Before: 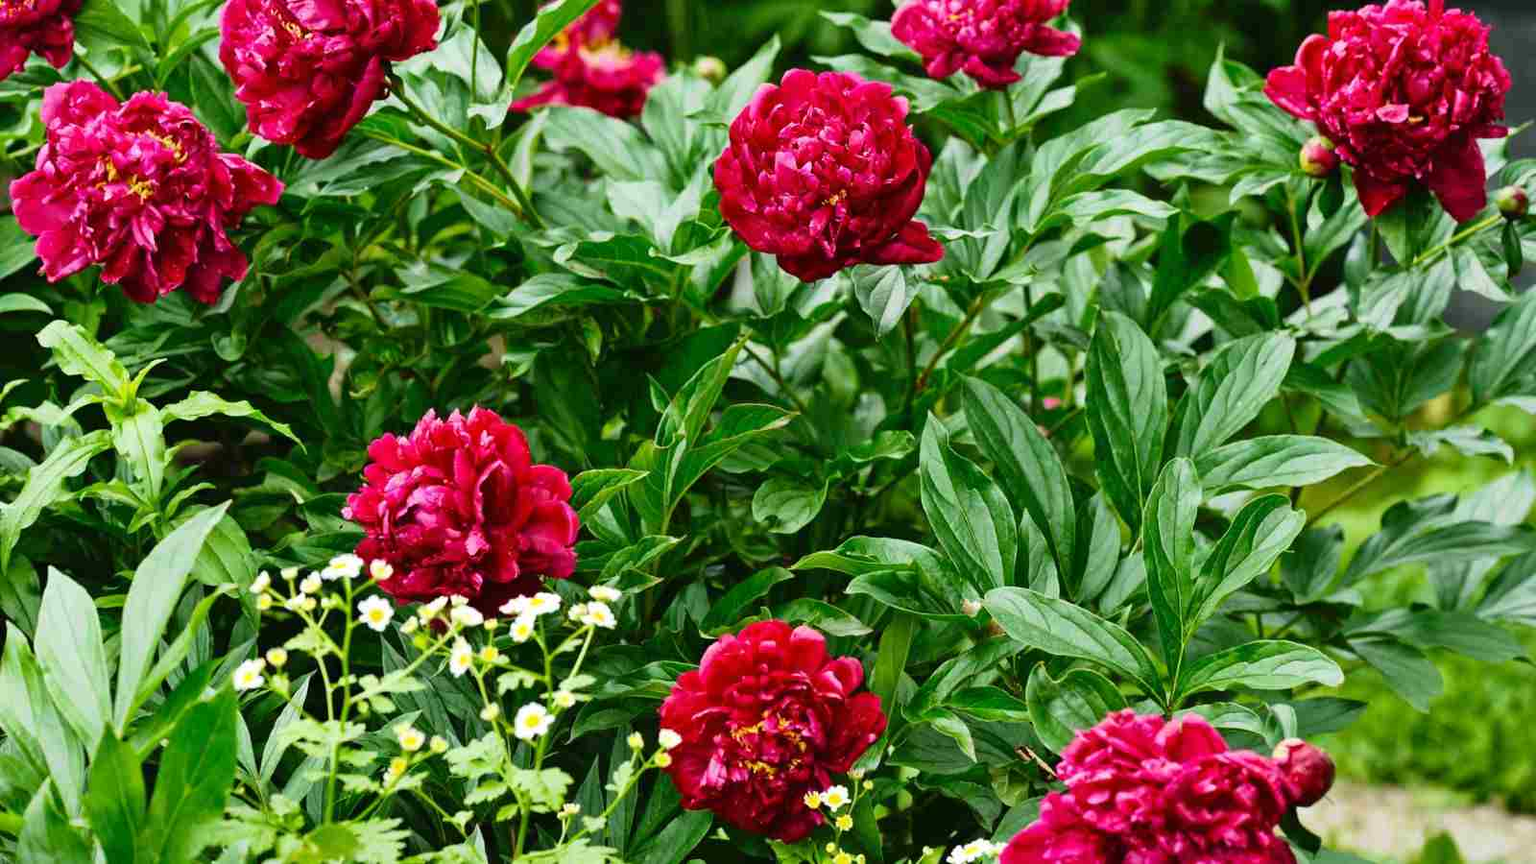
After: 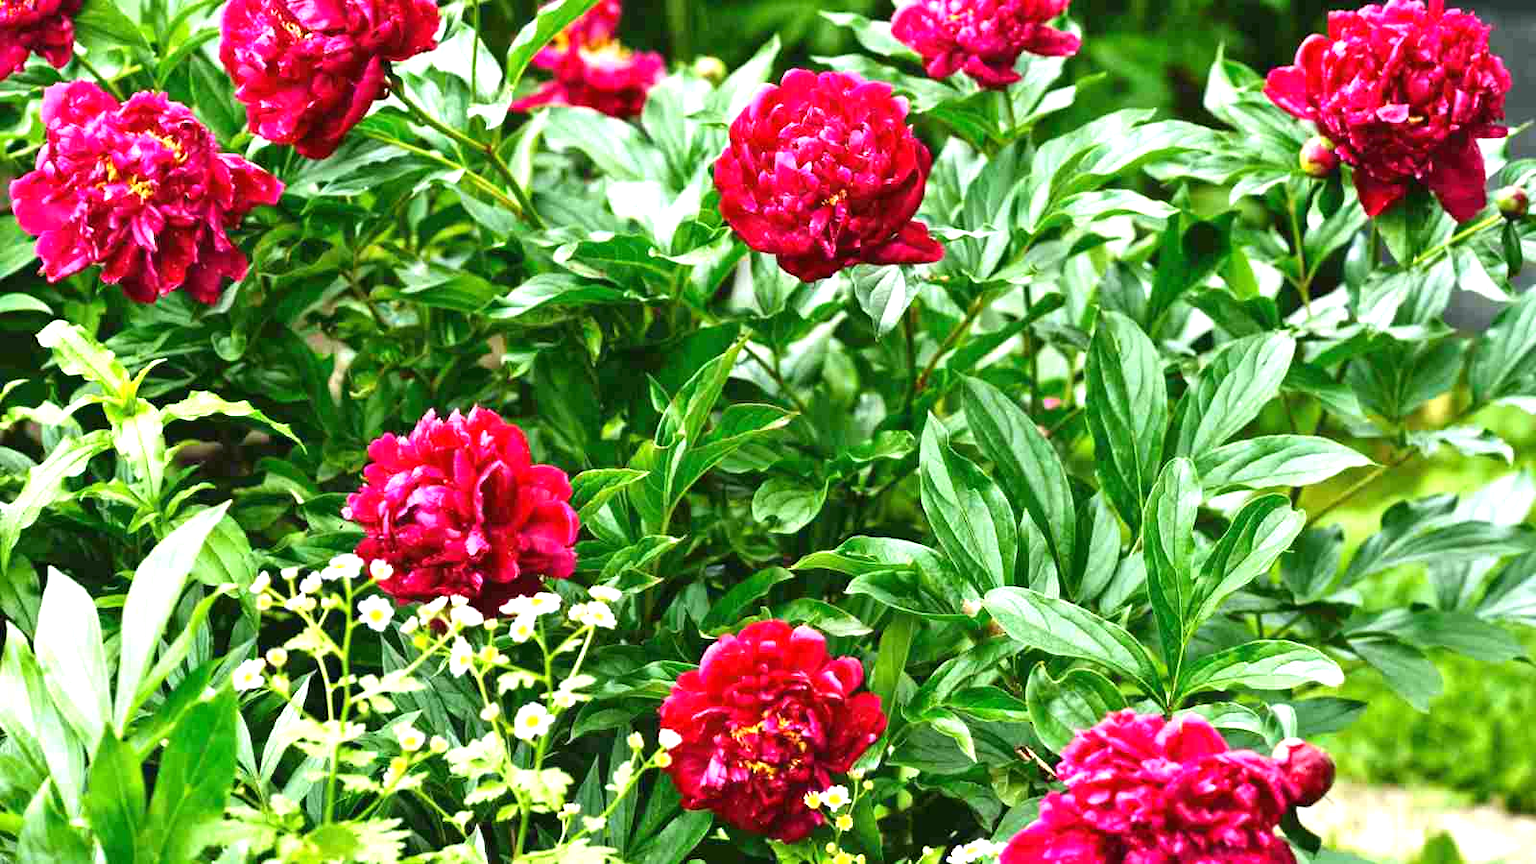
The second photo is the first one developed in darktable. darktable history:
exposure: black level correction 0, exposure 1 EV, compensate highlight preservation false
white balance: red 1.009, blue 1.027
